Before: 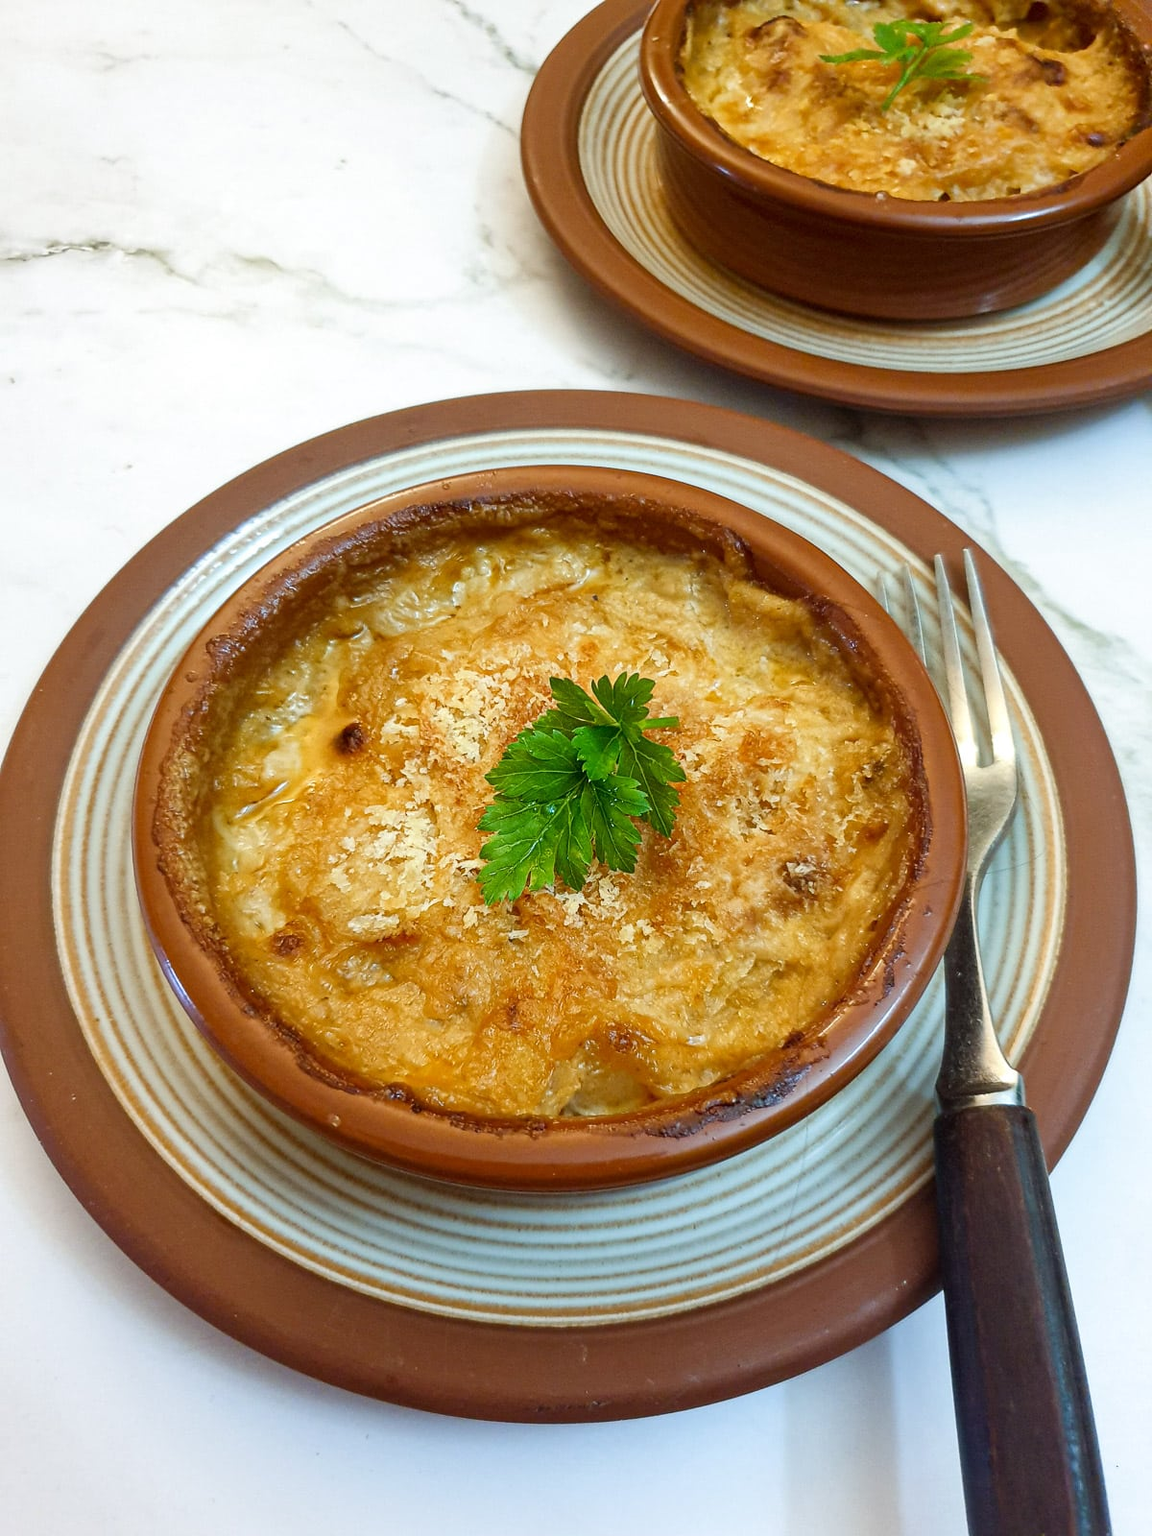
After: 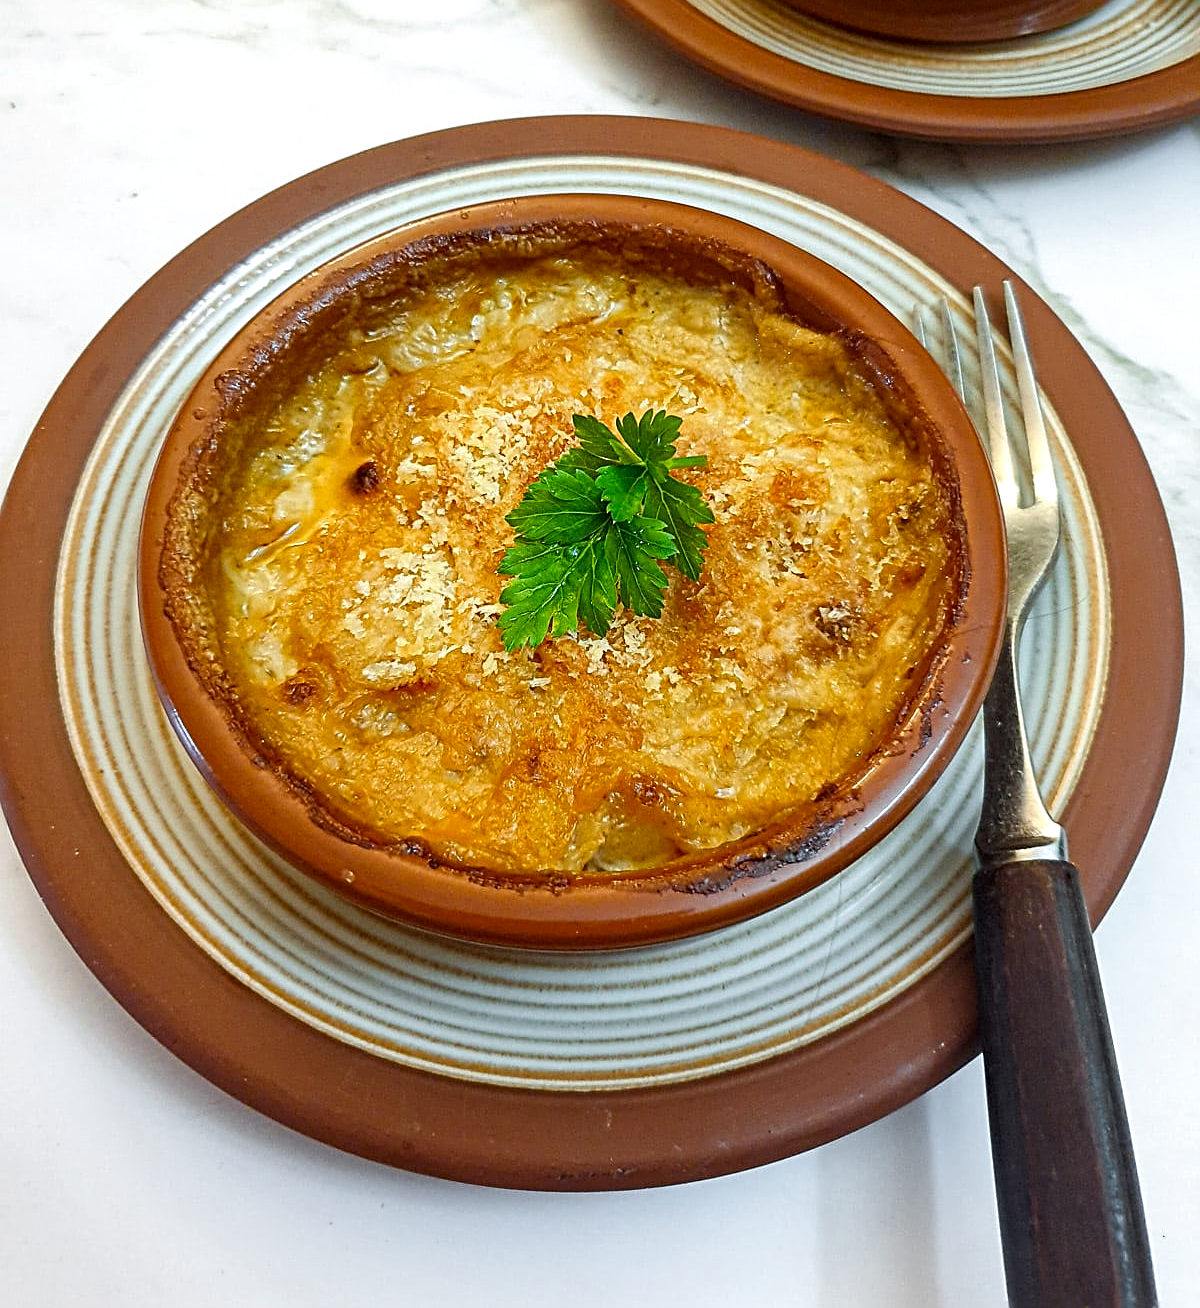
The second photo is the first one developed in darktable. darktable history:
color zones: curves: ch1 [(0.25, 0.61) (0.75, 0.248)]
sharpen: radius 2.56, amount 0.637
local contrast: highlights 102%, shadows 99%, detail 120%, midtone range 0.2
crop and rotate: top 18.211%
